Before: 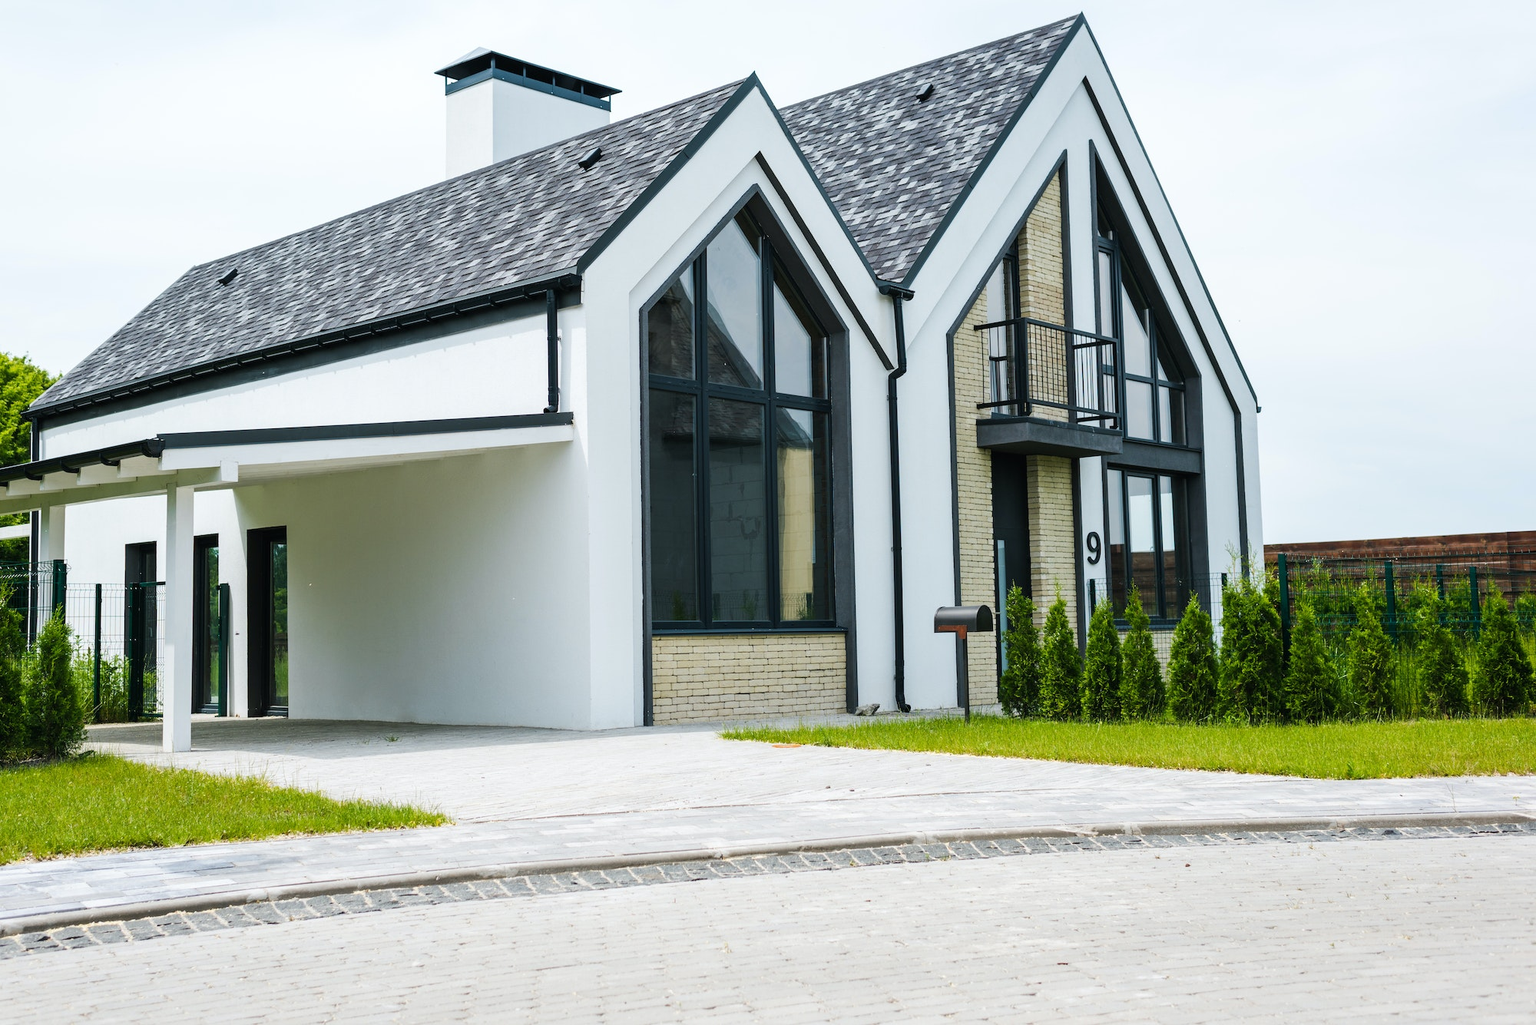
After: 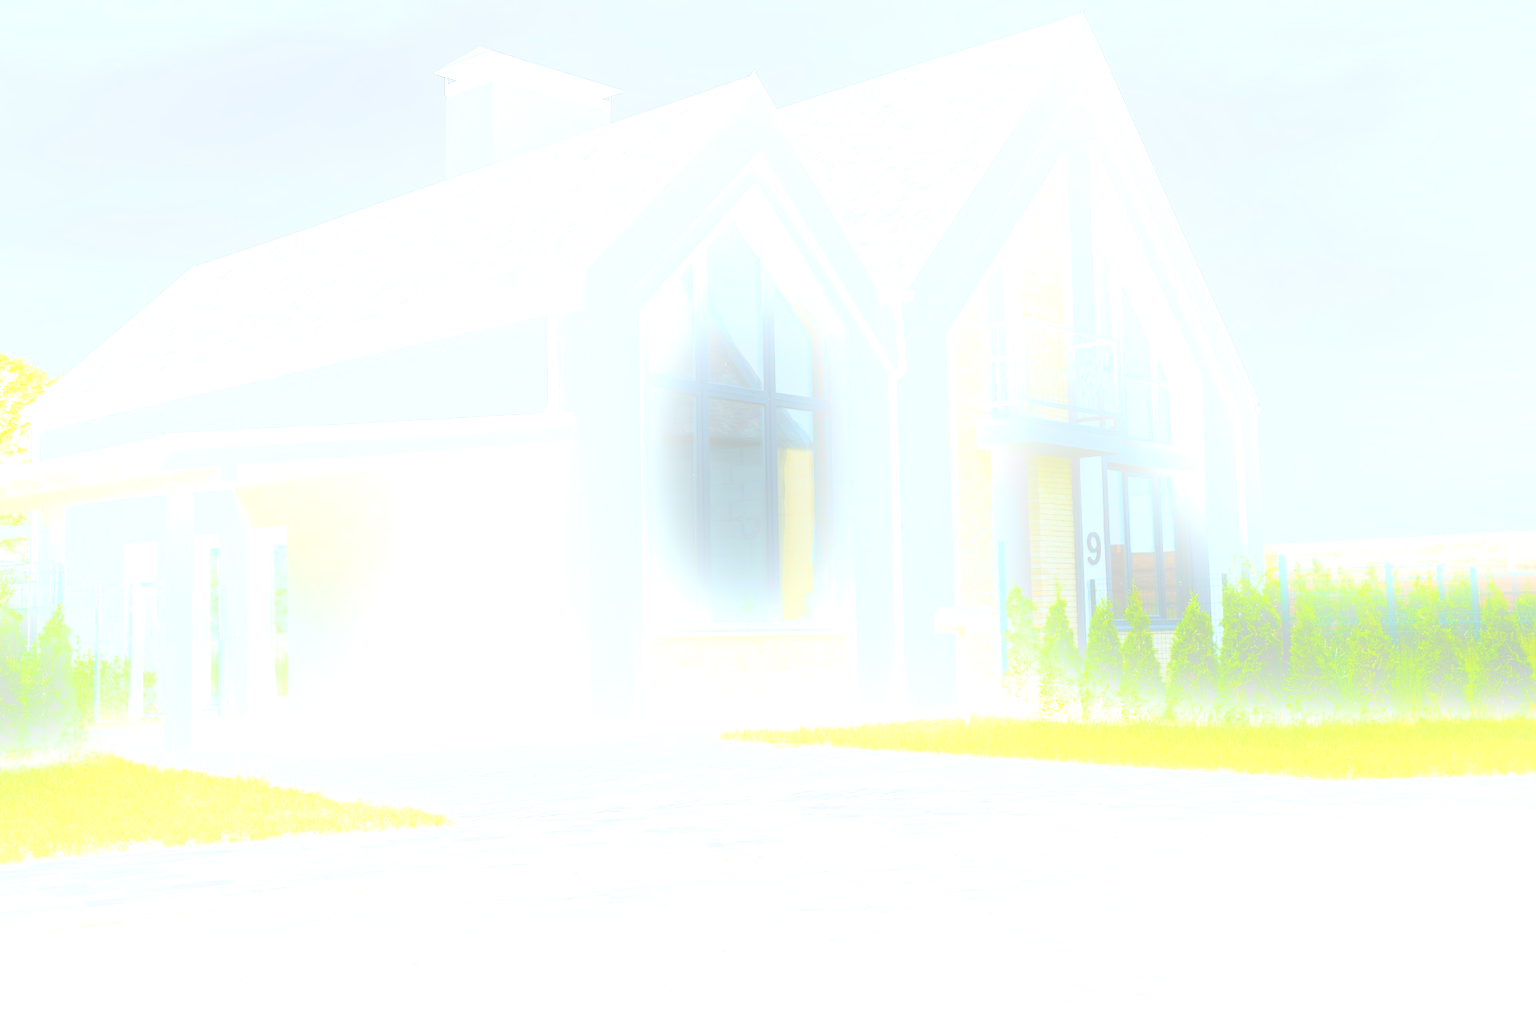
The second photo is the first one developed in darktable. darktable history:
white balance: red 0.976, blue 1.04
exposure: black level correction 0.001, exposure 0.191 EV, compensate highlight preservation false
bloom: size 25%, threshold 5%, strength 90%
